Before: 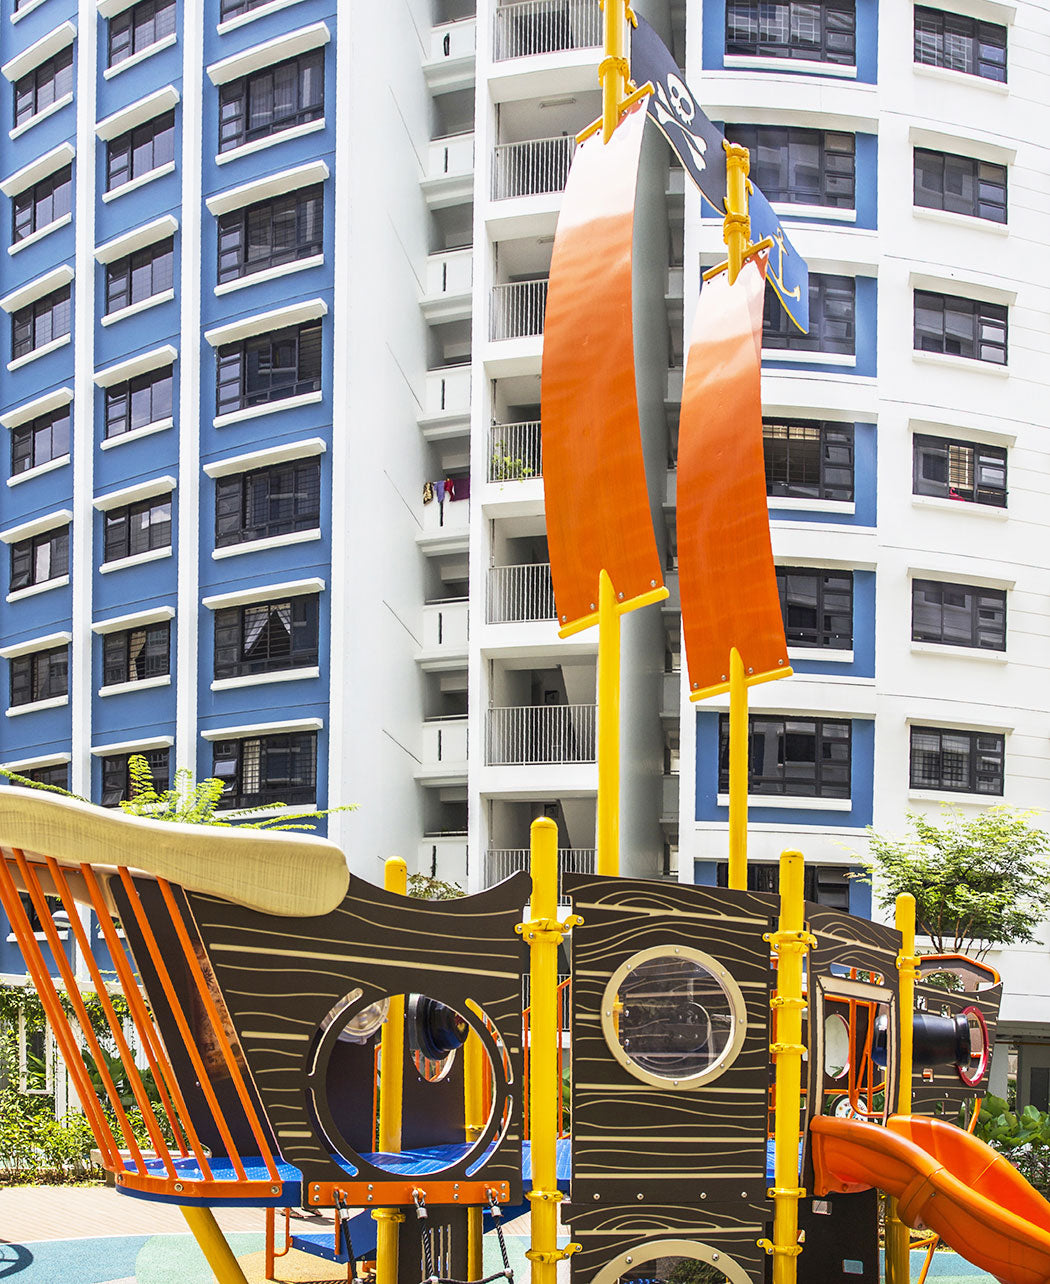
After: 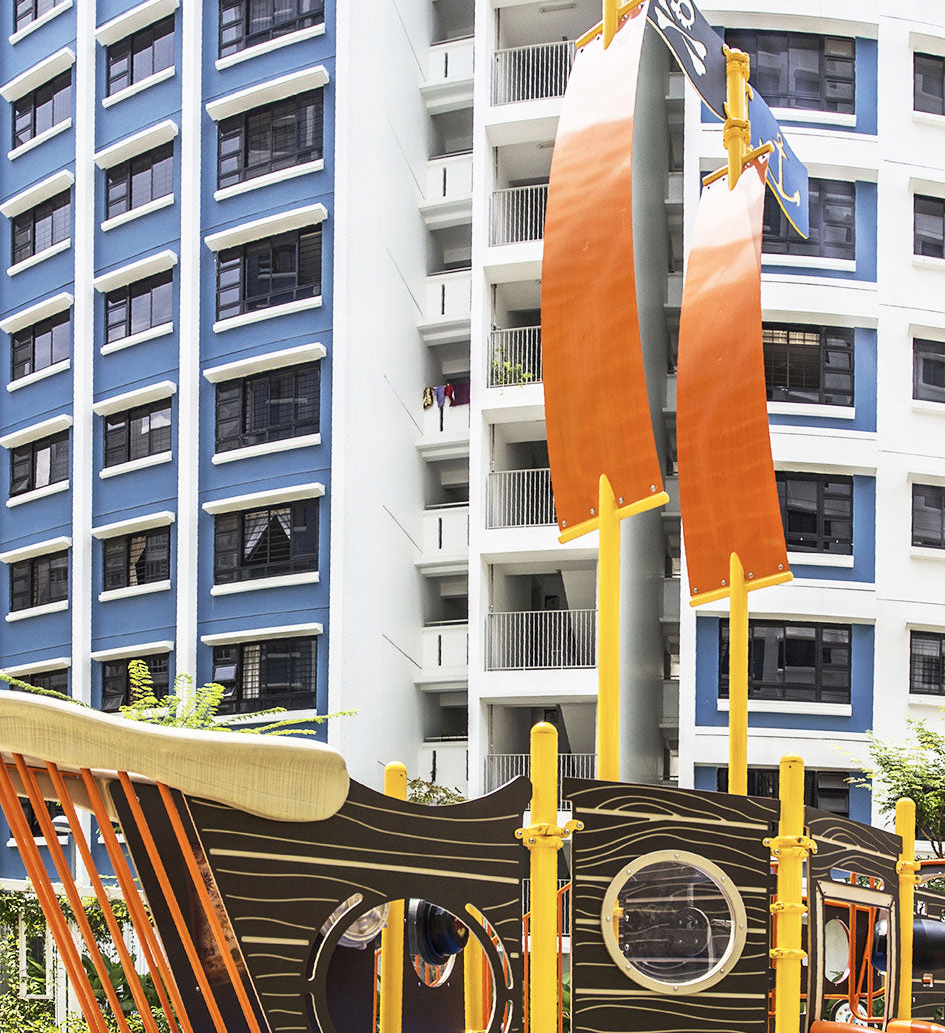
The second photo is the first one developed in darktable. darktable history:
contrast brightness saturation: contrast 0.107, saturation -0.15
crop: top 7.416%, right 9.913%, bottom 12.076%
